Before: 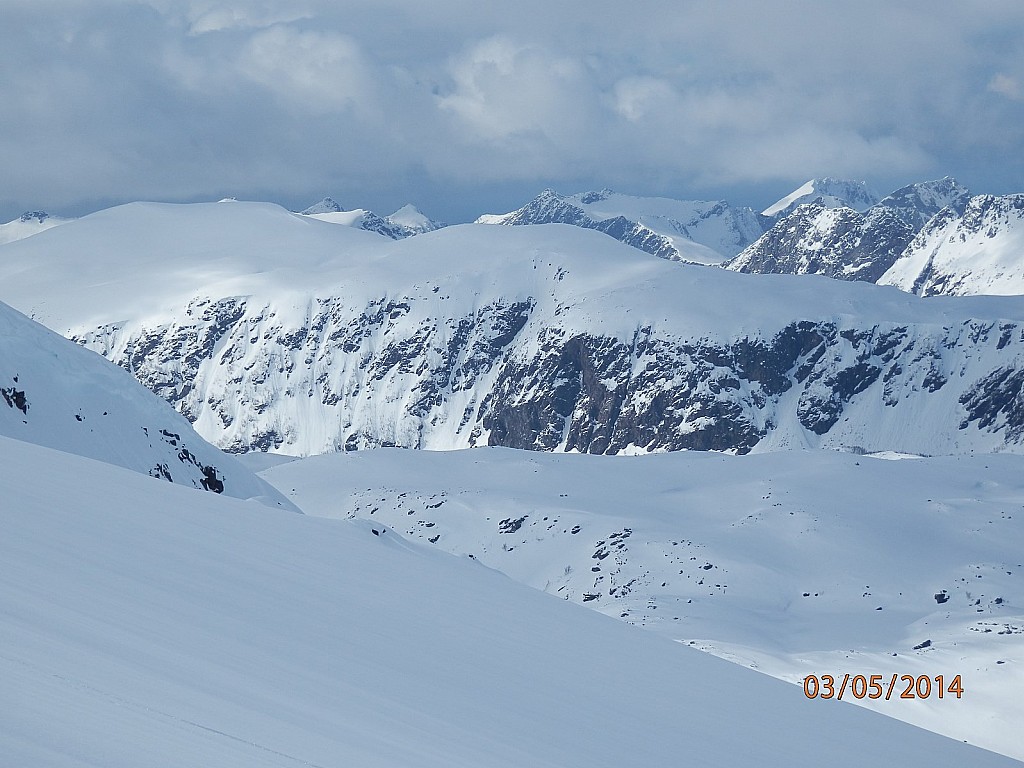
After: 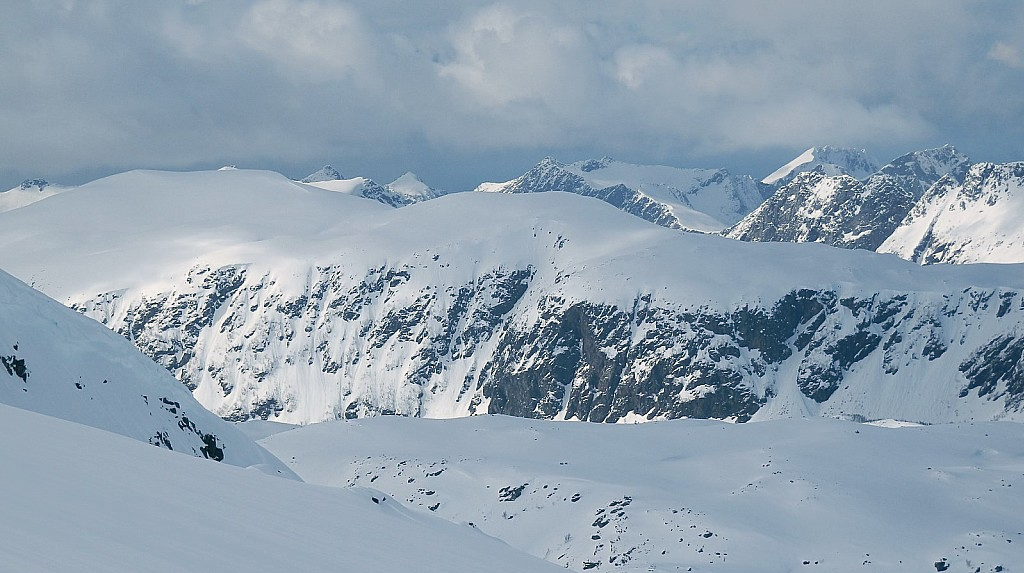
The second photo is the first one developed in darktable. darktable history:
color correction: highlights a* 4.53, highlights b* 4.98, shadows a* -8.22, shadows b* 4.86
crop: top 4.223%, bottom 21.068%
